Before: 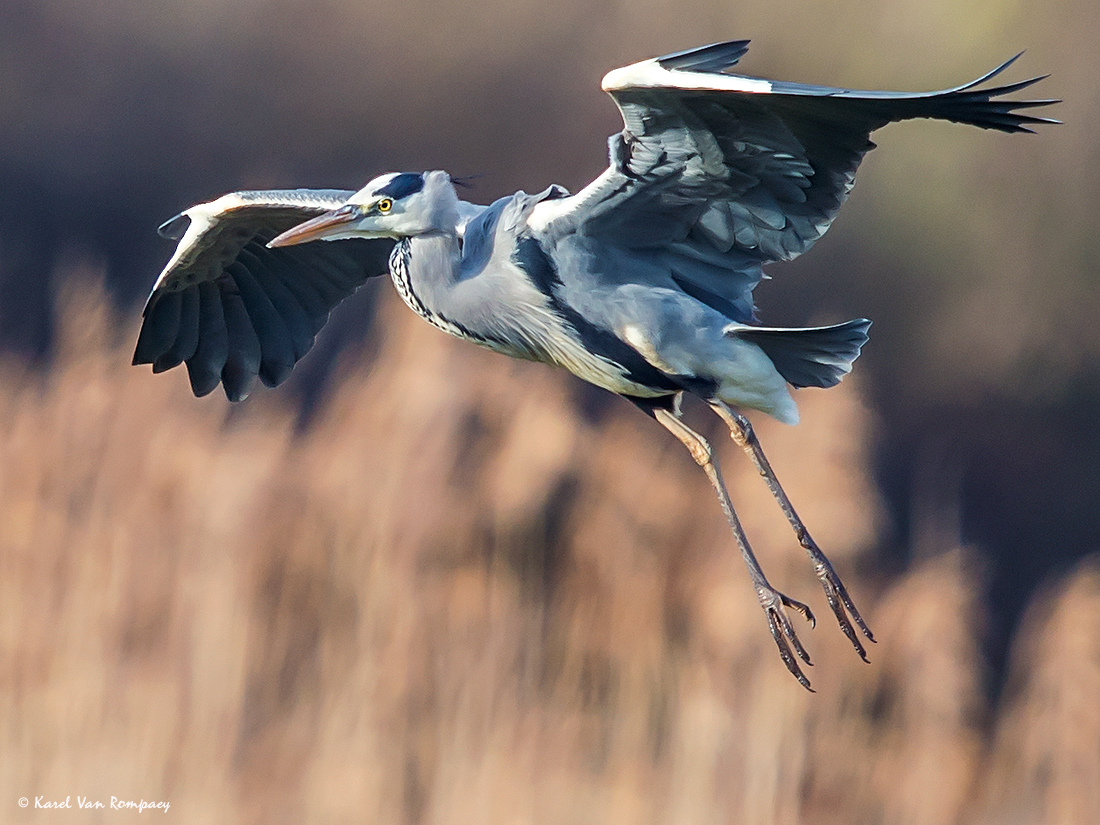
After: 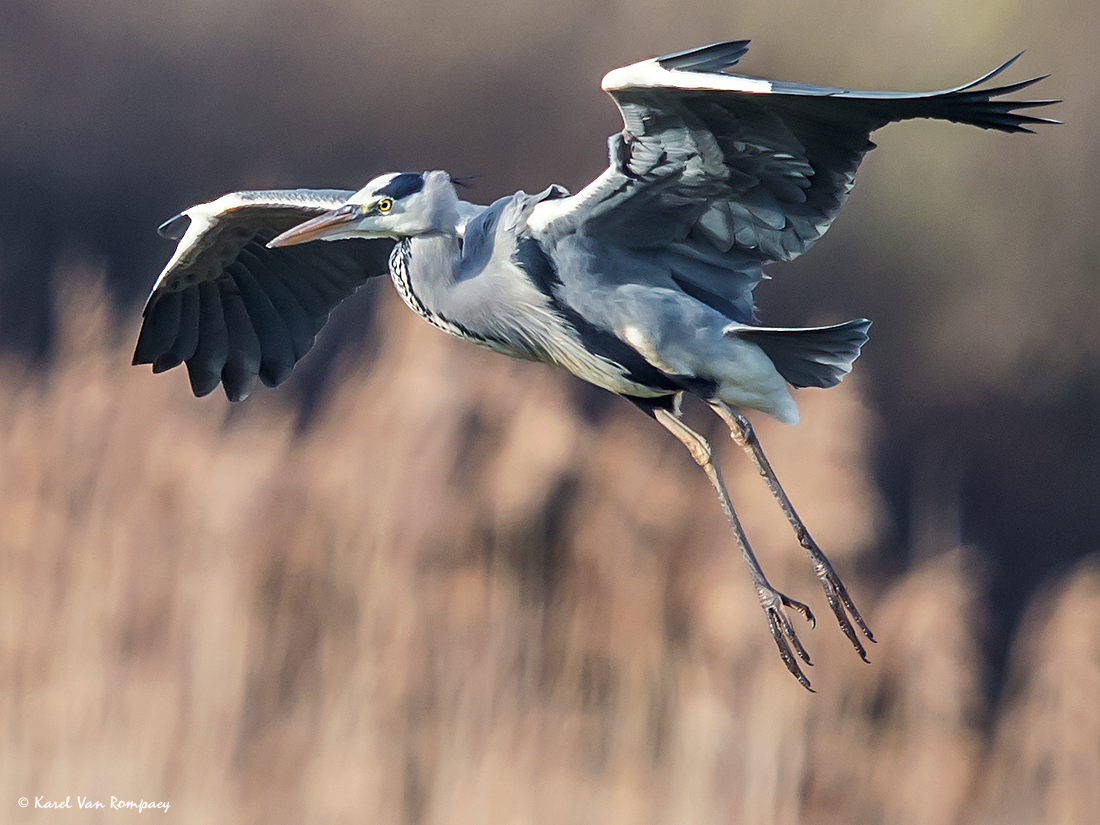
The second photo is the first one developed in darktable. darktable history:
color correction: highlights b* -0.025, saturation 0.794
